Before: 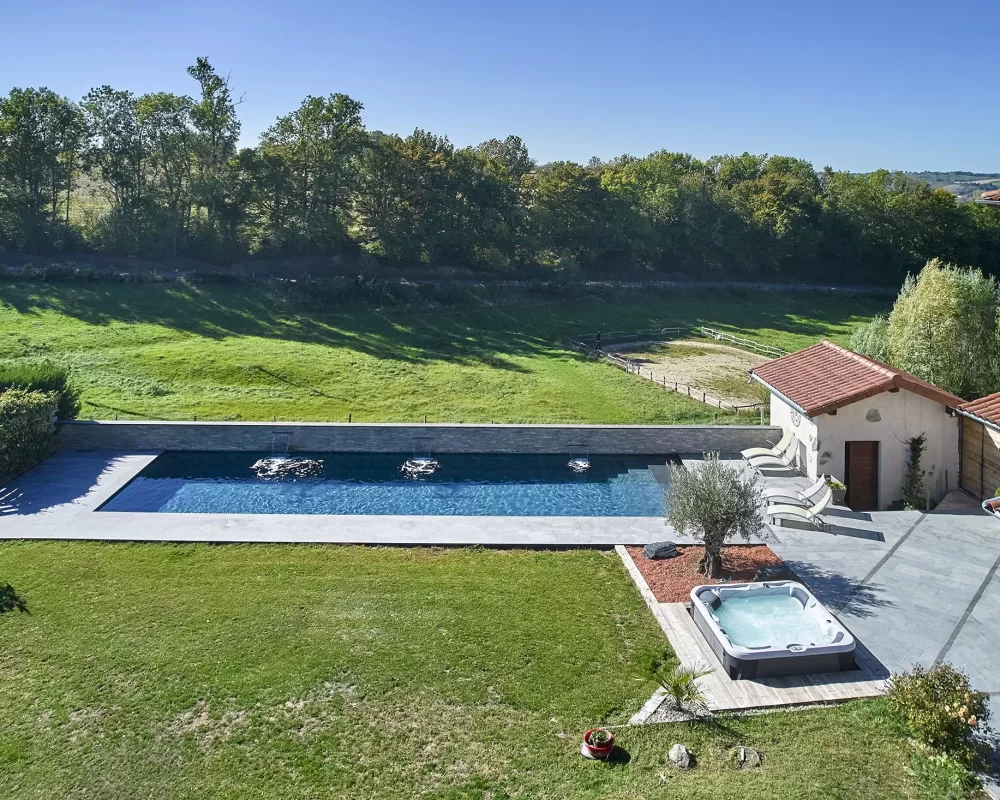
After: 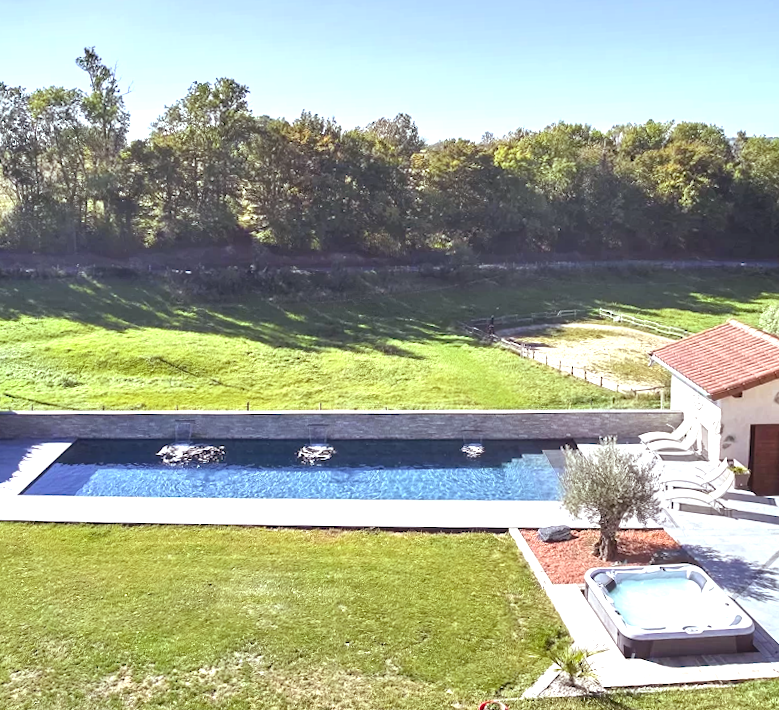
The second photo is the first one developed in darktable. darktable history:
rotate and perspective: rotation 0.062°, lens shift (vertical) 0.115, lens shift (horizontal) -0.133, crop left 0.047, crop right 0.94, crop top 0.061, crop bottom 0.94
crop and rotate: angle 1°, left 4.281%, top 0.642%, right 11.383%, bottom 2.486%
rgb levels: mode RGB, independent channels, levels [[0, 0.474, 1], [0, 0.5, 1], [0, 0.5, 1]]
exposure: exposure 1 EV, compensate highlight preservation false
